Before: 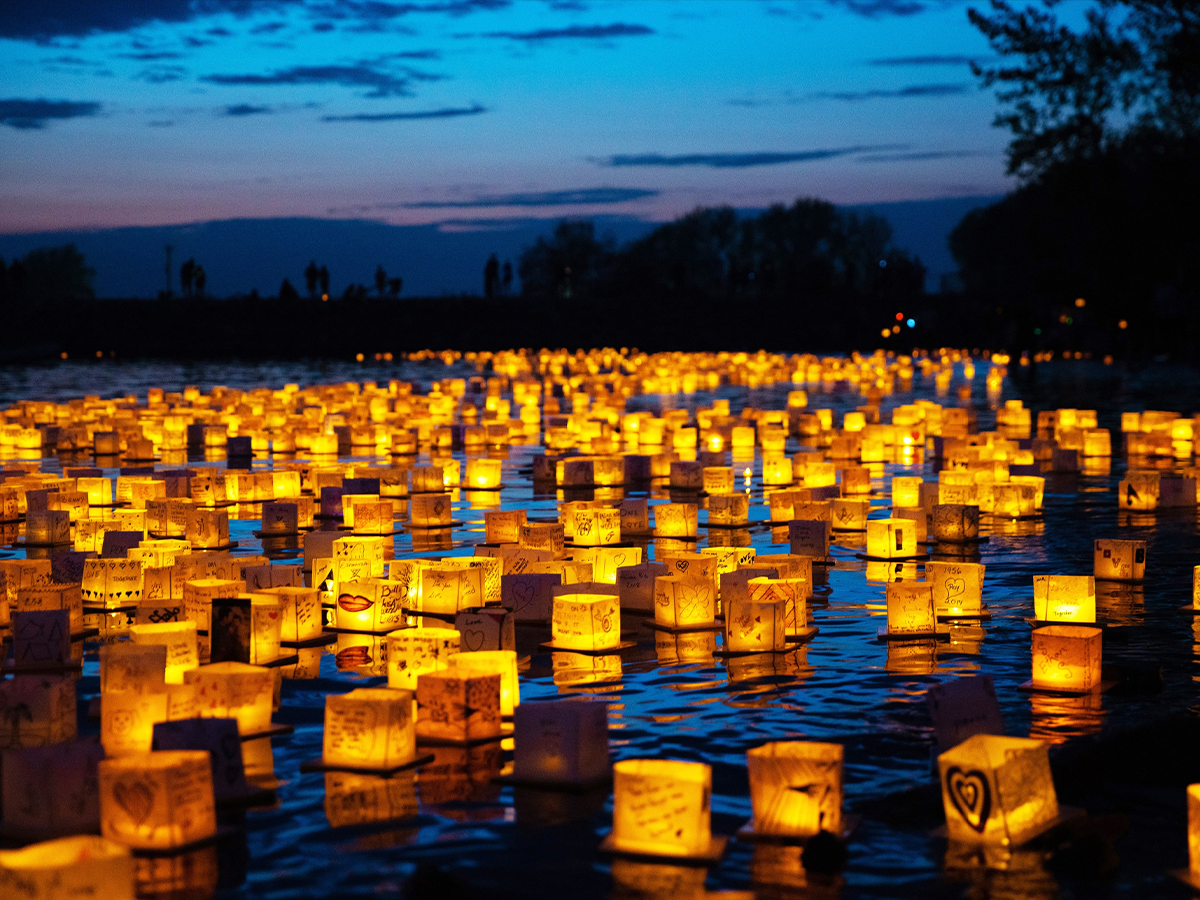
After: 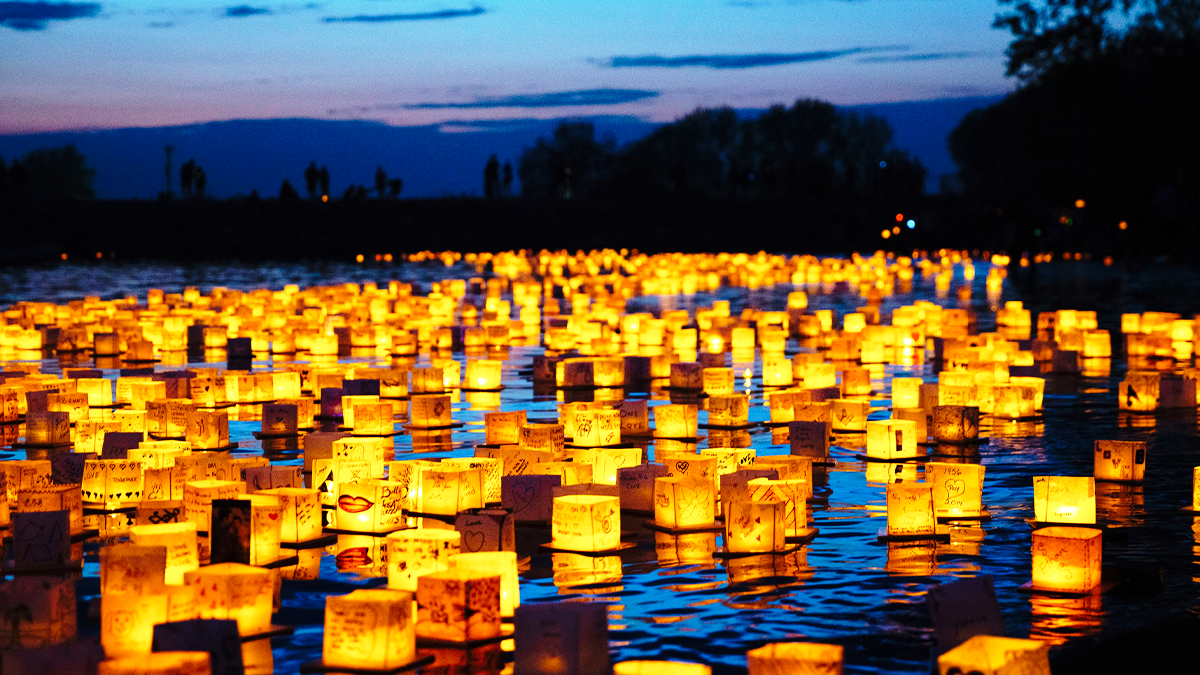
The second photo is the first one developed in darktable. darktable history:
exposure: compensate highlight preservation false
crop: top 11.025%, bottom 13.928%
base curve: curves: ch0 [(0, 0) (0.028, 0.03) (0.121, 0.232) (0.46, 0.748) (0.859, 0.968) (1, 1)], preserve colors none
